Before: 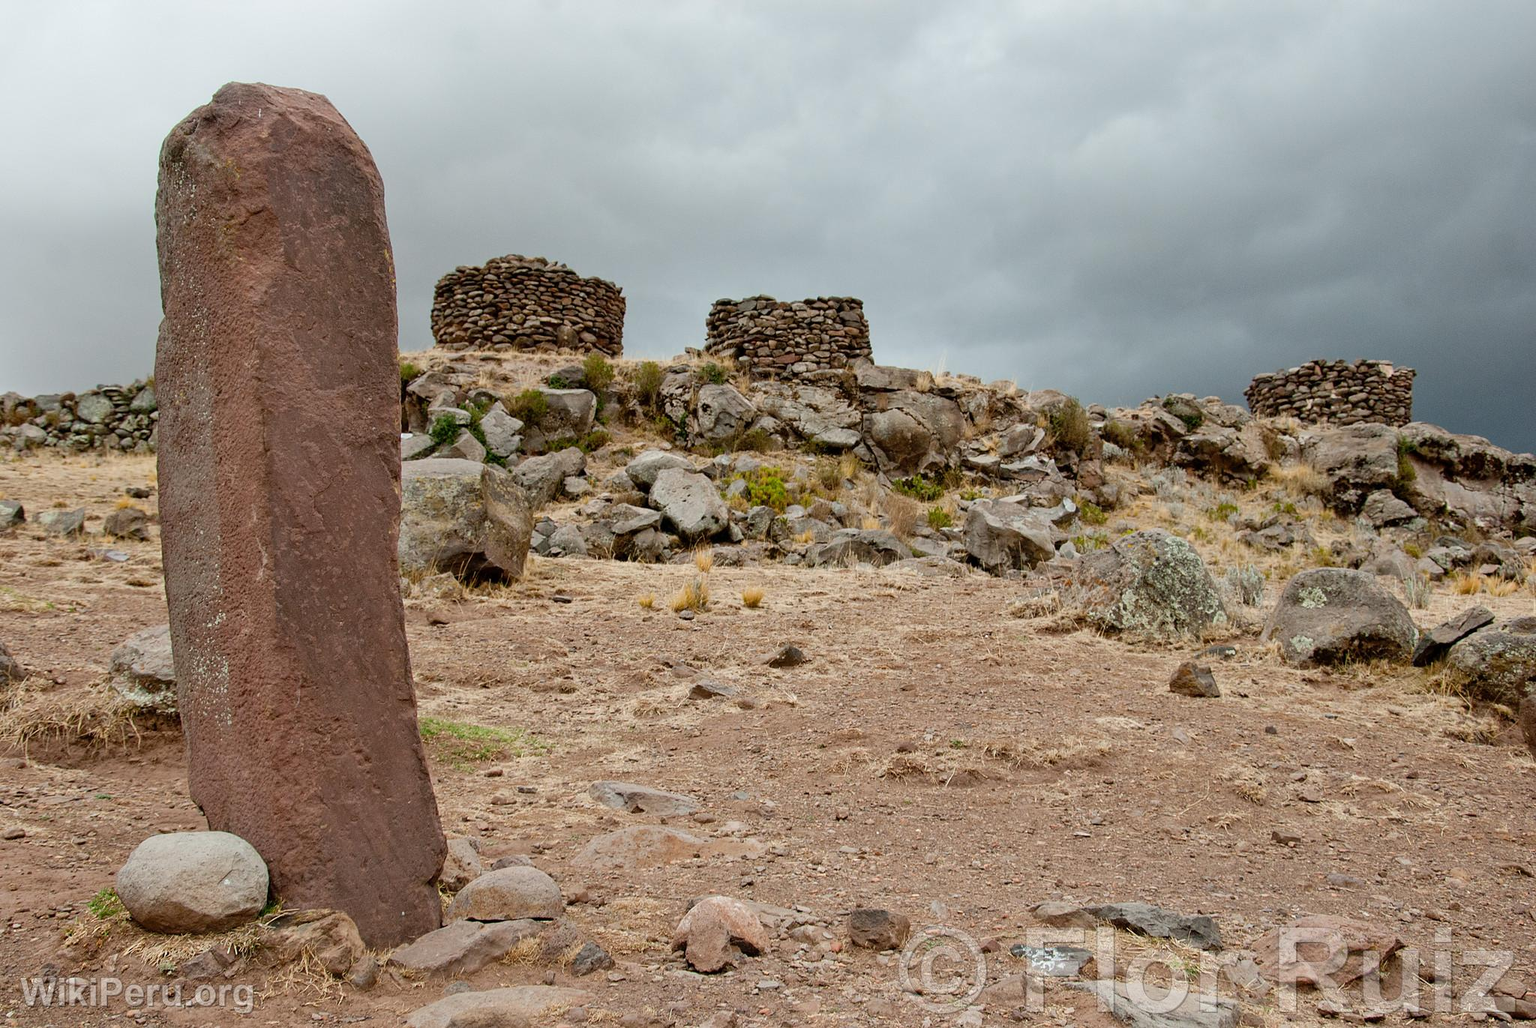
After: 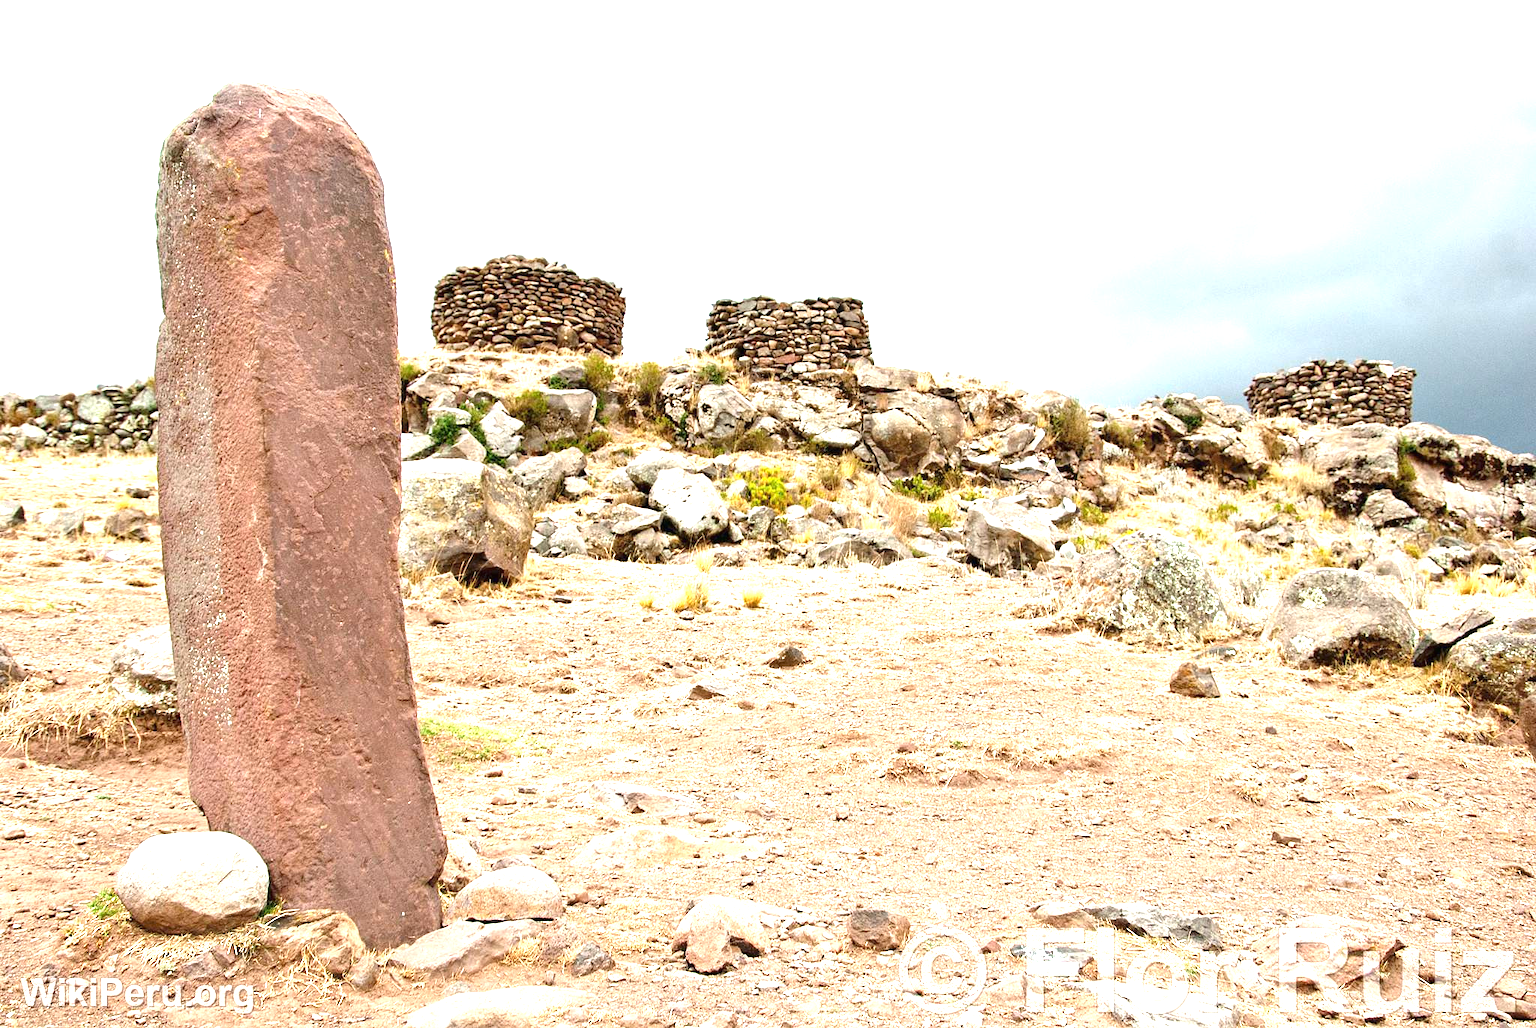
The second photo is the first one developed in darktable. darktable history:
exposure: black level correction 0, exposure 1.887 EV, compensate highlight preservation false
